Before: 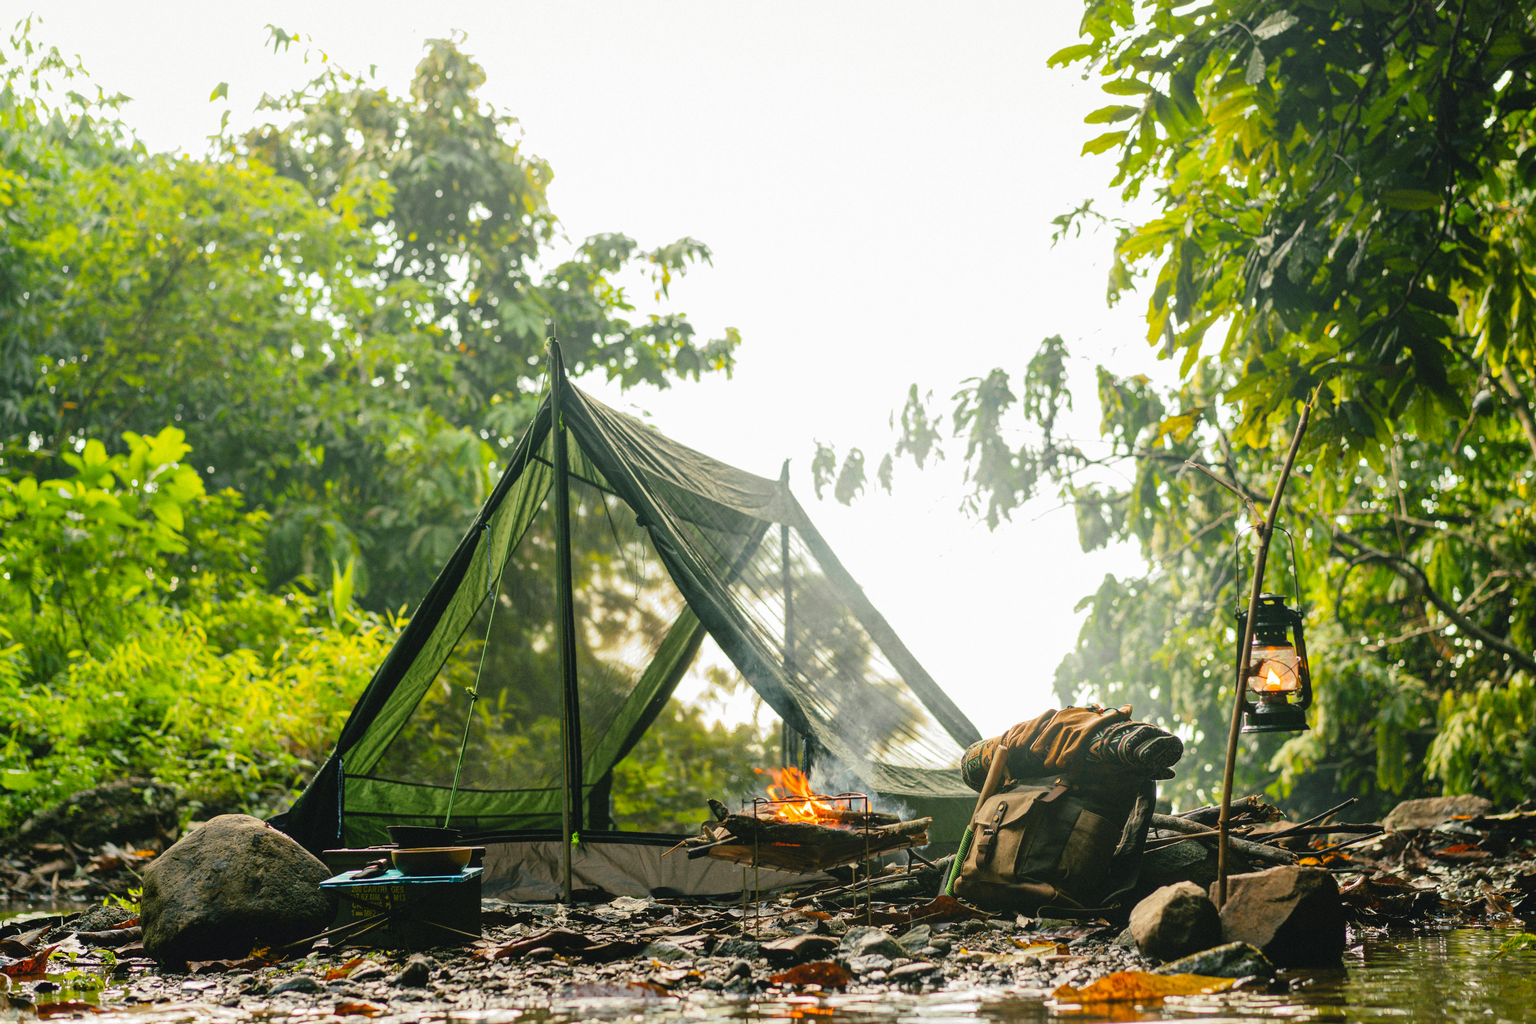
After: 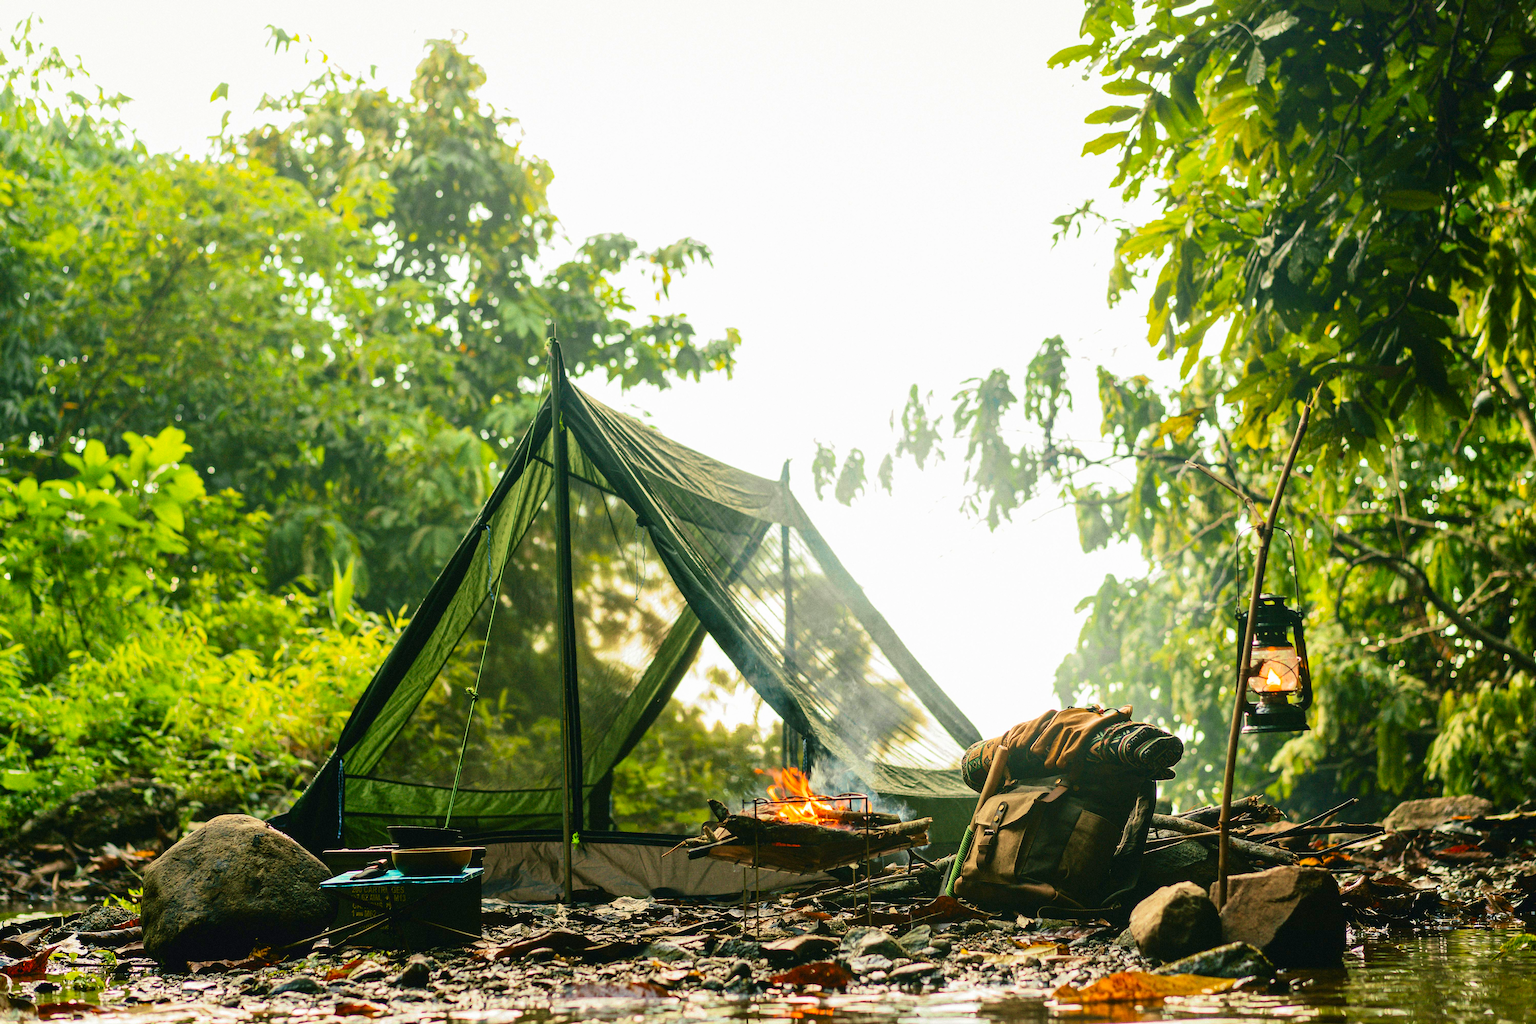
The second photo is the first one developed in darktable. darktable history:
velvia: strength 44.32%
contrast brightness saturation: contrast 0.151, brightness -0.014, saturation 0.099
sharpen: radius 1.849, amount 0.395, threshold 1.58
